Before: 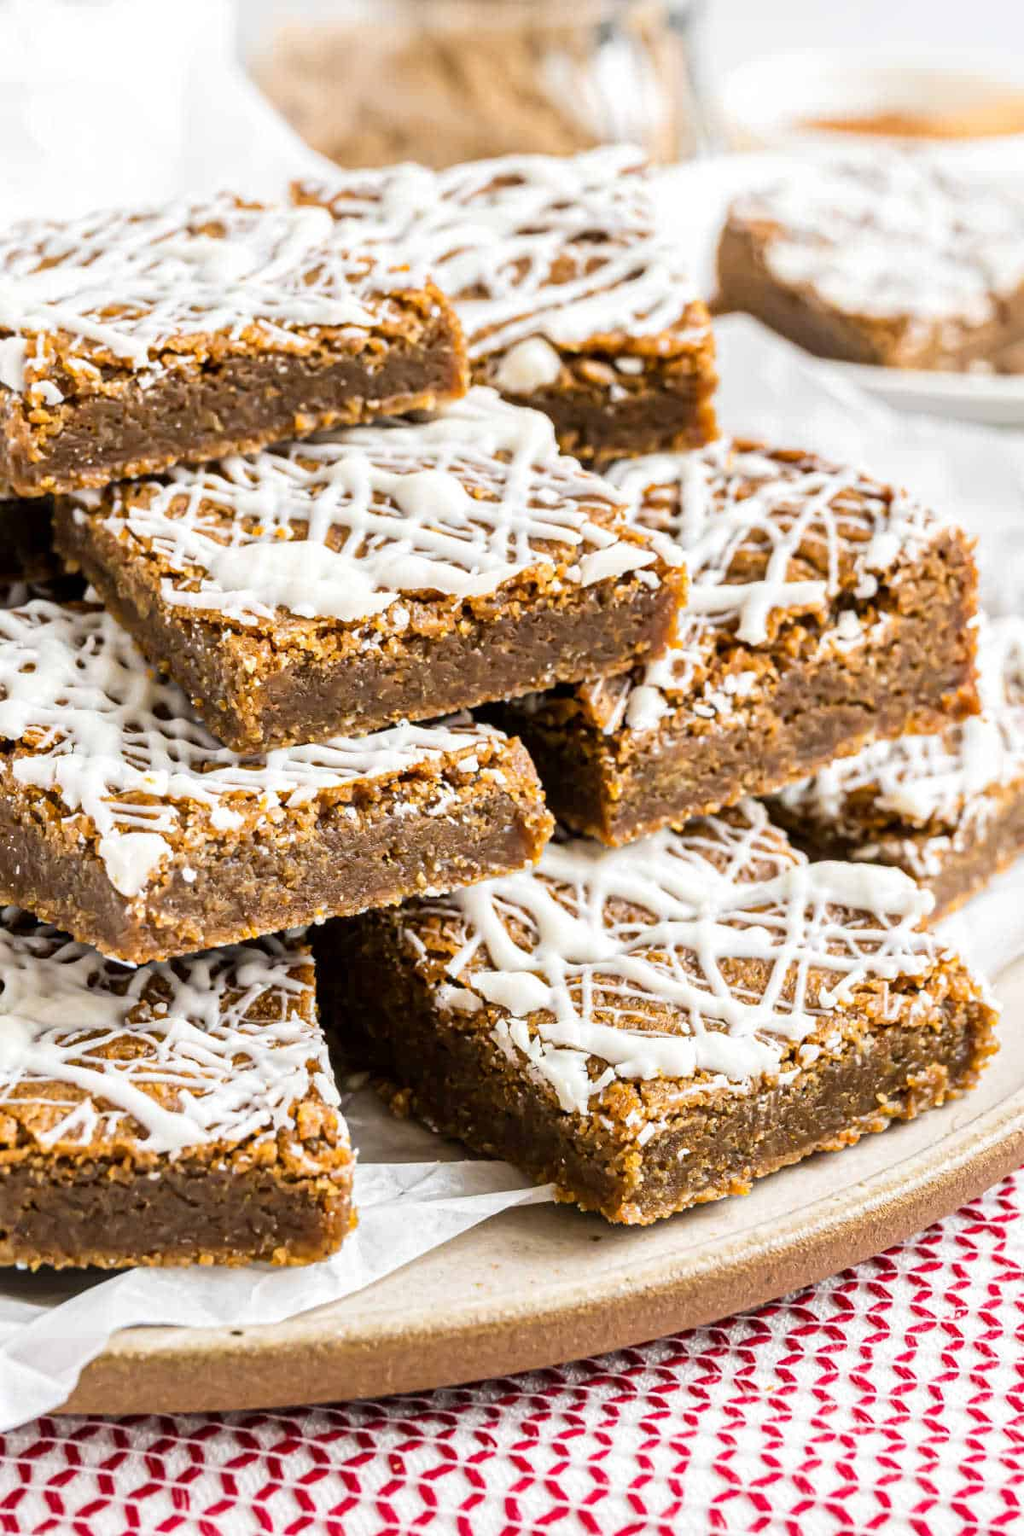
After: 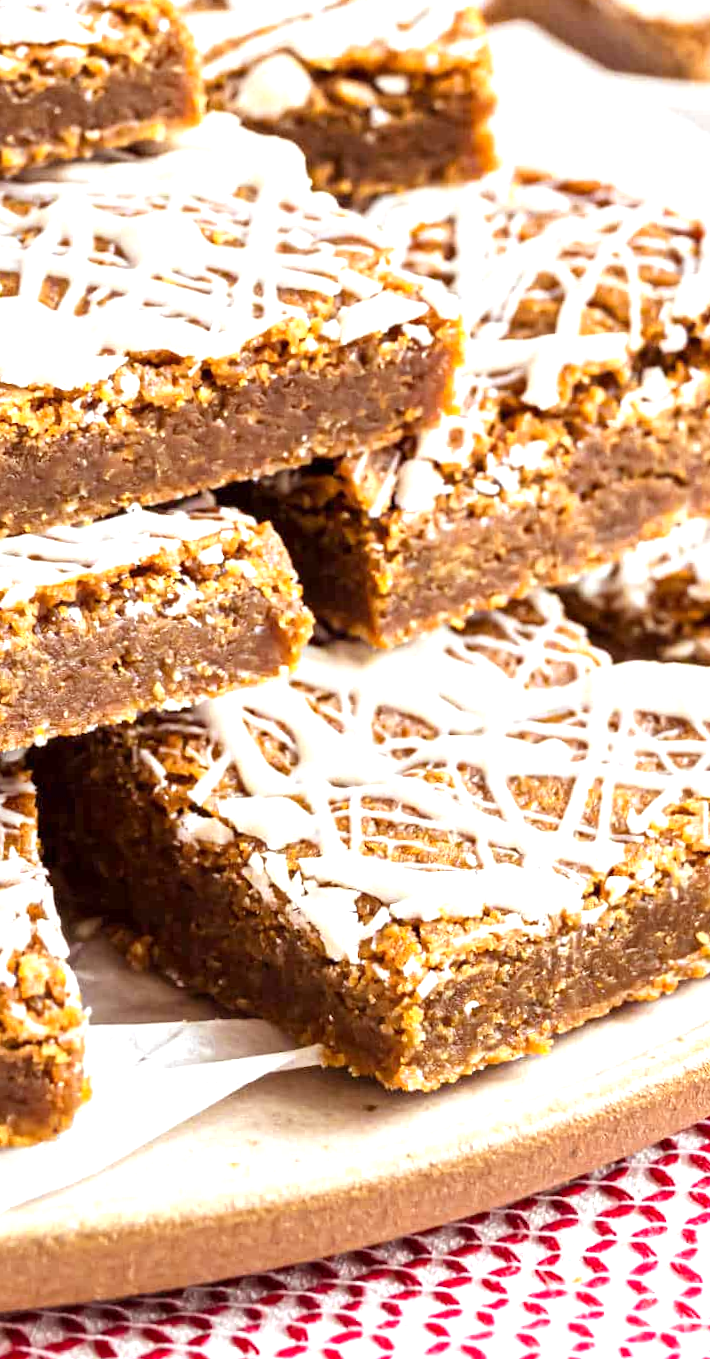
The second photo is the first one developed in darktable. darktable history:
rgb levels: mode RGB, independent channels, levels [[0, 0.474, 1], [0, 0.5, 1], [0, 0.5, 1]]
rotate and perspective: rotation -1°, crop left 0.011, crop right 0.989, crop top 0.025, crop bottom 0.975
crop and rotate: left 28.256%, top 17.734%, right 12.656%, bottom 3.573%
exposure: exposure 0.648 EV, compensate highlight preservation false
